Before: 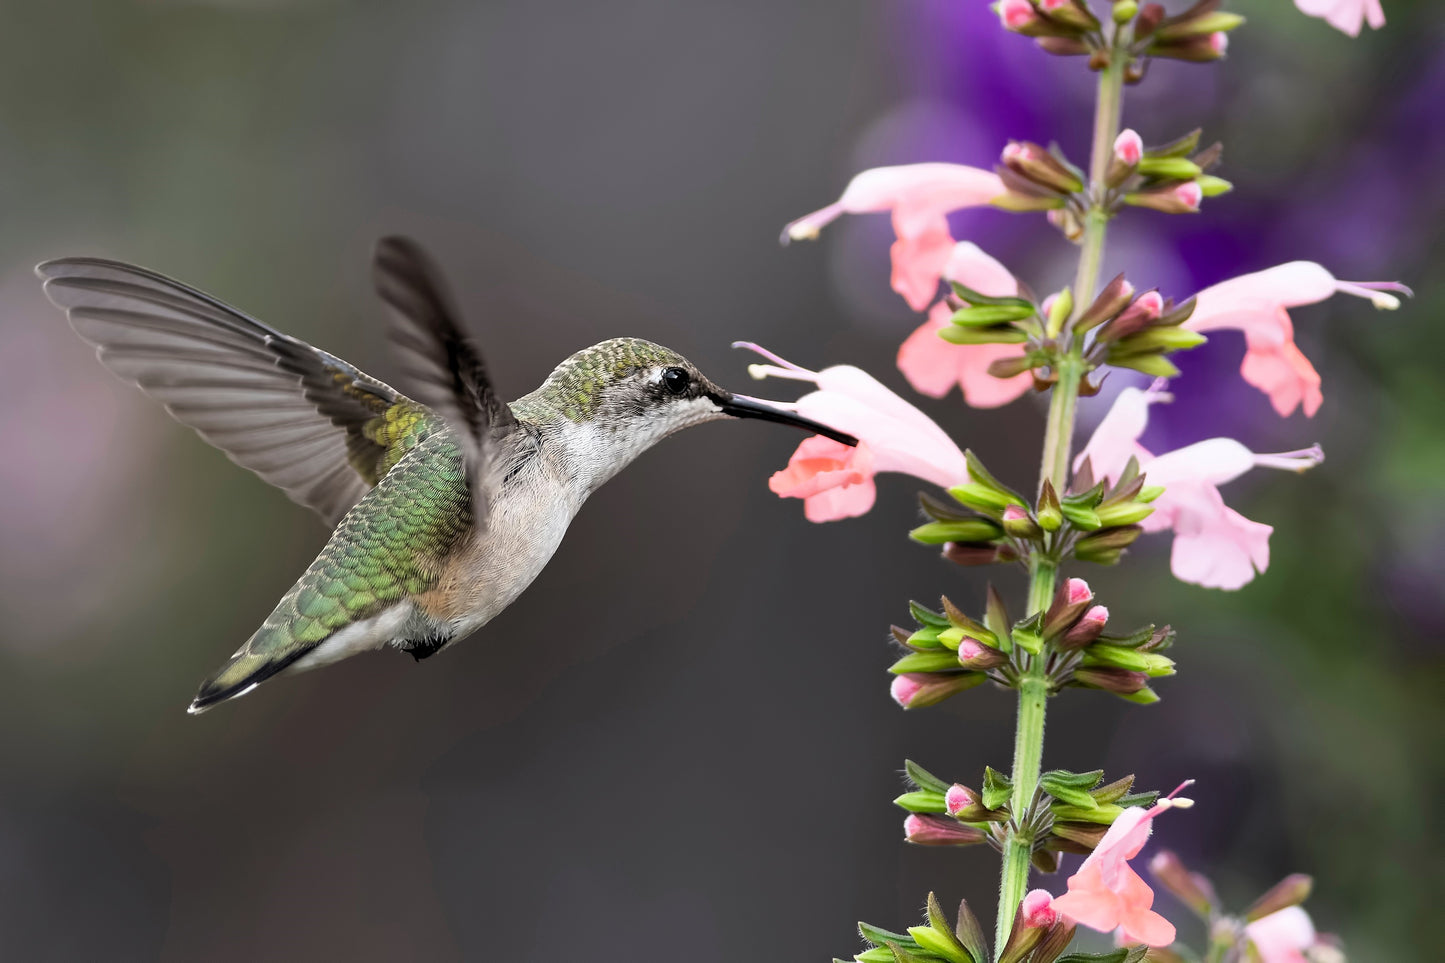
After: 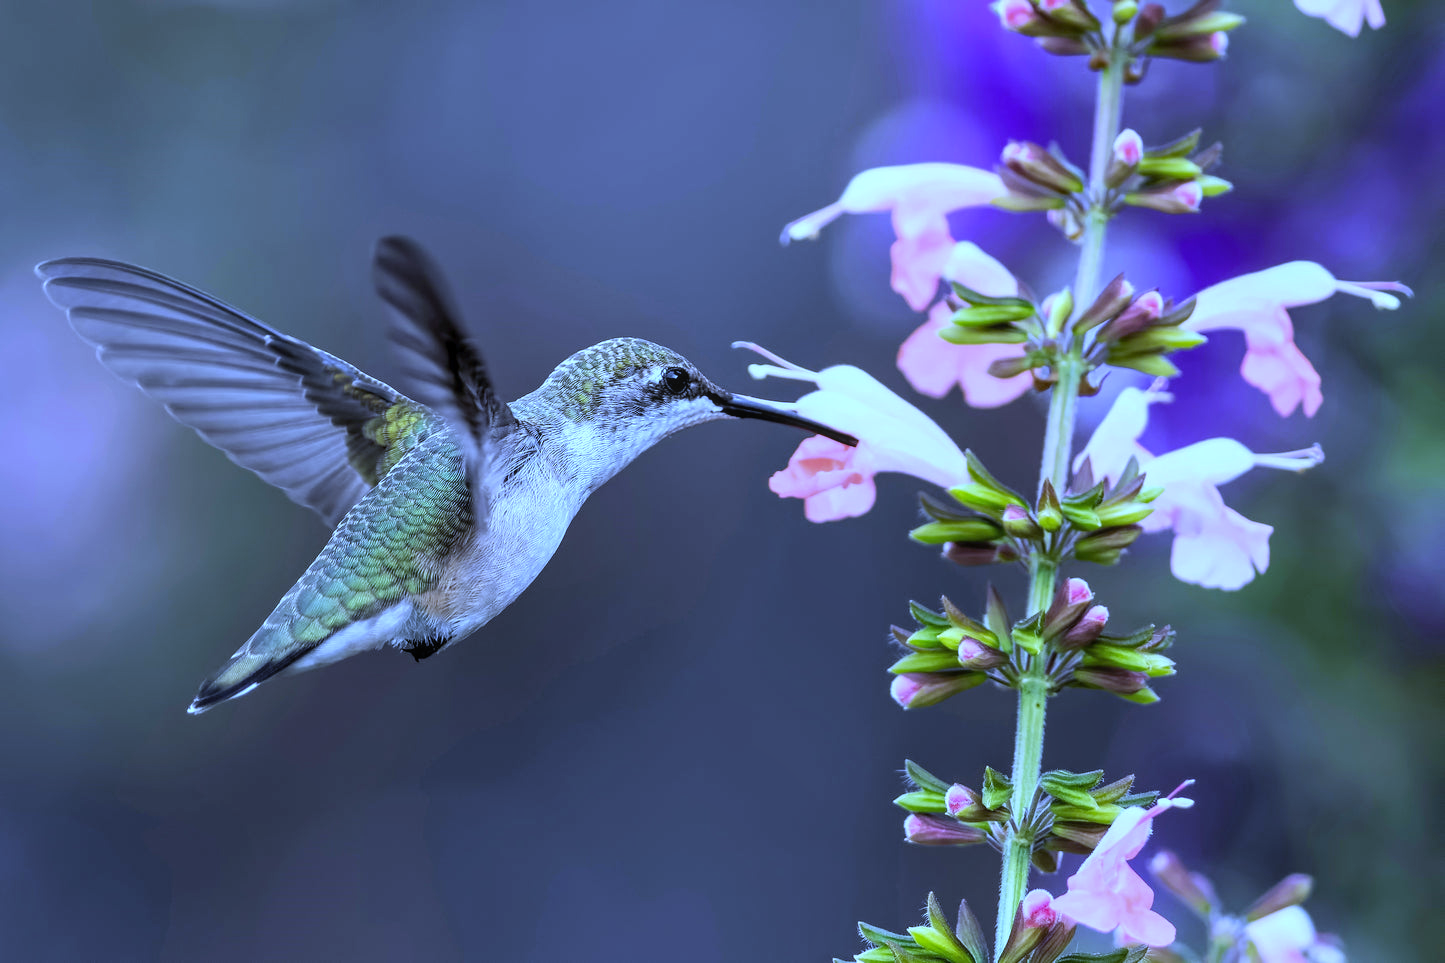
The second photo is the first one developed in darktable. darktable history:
local contrast: detail 110%
exposure: exposure 0.2 EV, compensate highlight preservation false
white balance: red 0.766, blue 1.537
tone equalizer: on, module defaults
